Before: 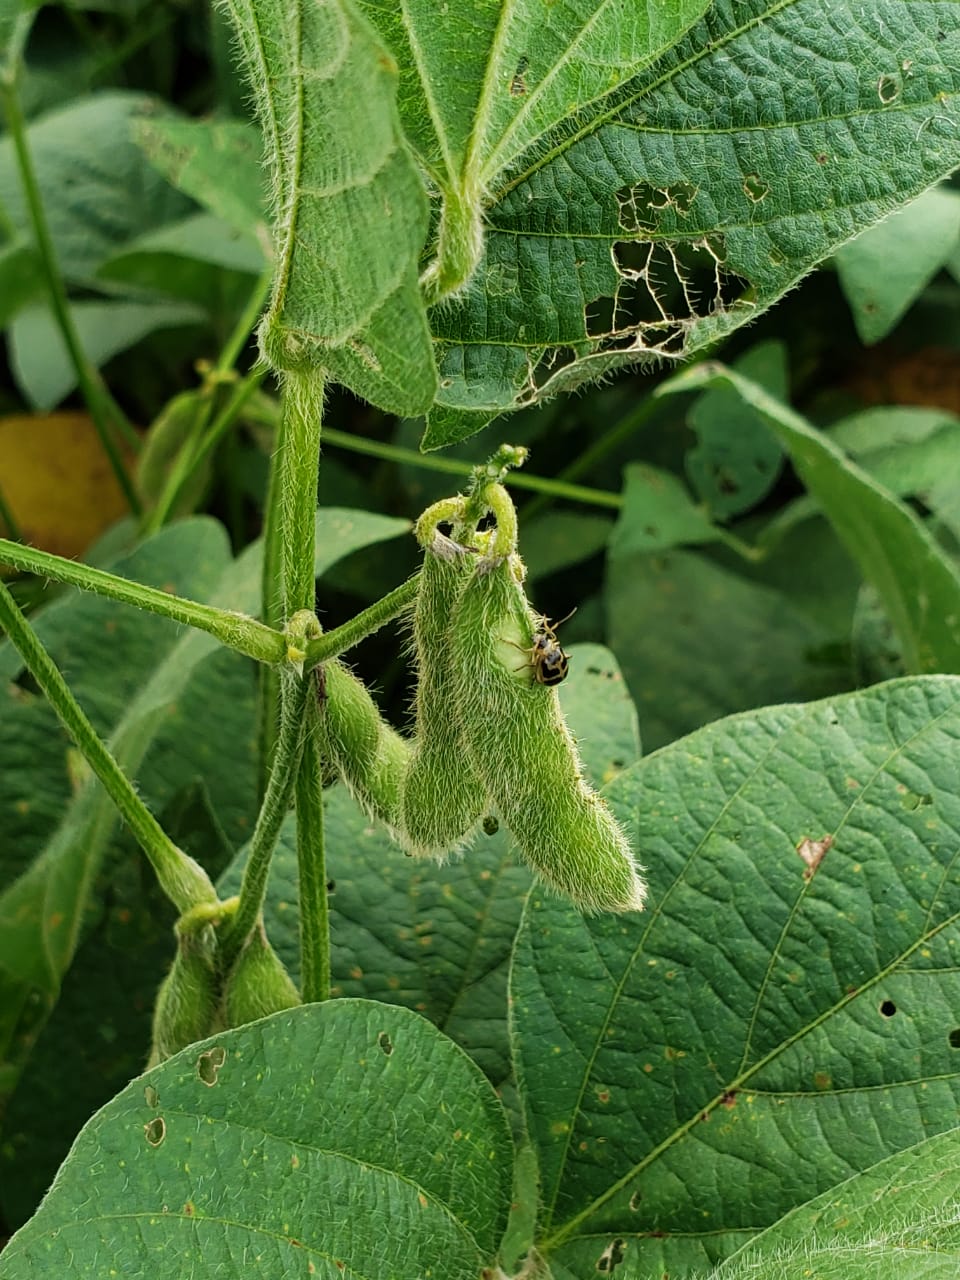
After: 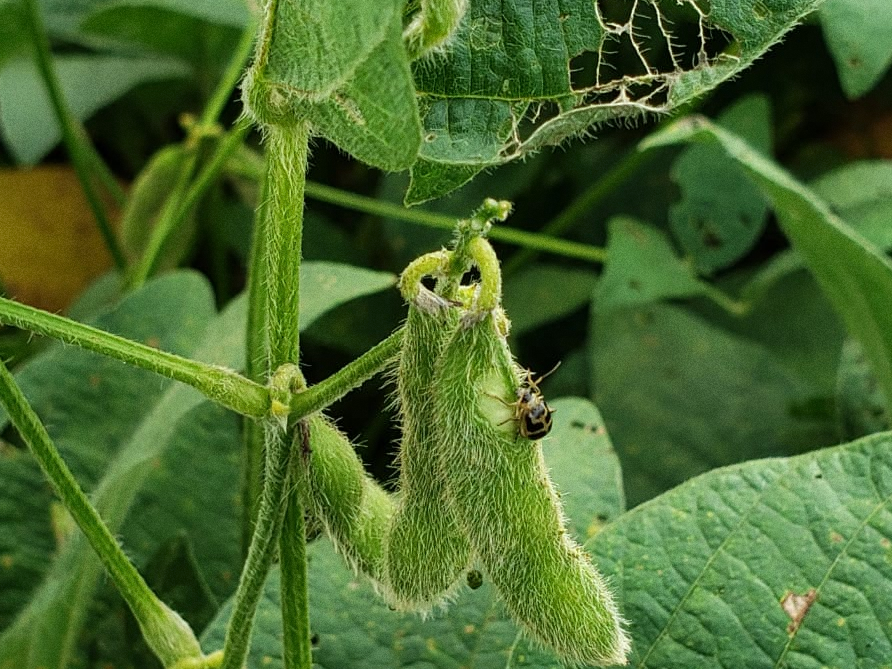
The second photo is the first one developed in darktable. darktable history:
crop: left 1.744%, top 19.225%, right 5.069%, bottom 28.357%
white balance: red 0.978, blue 0.999
shadows and highlights: shadows 24.5, highlights -78.15, soften with gaussian
grain: coarseness 0.47 ISO
